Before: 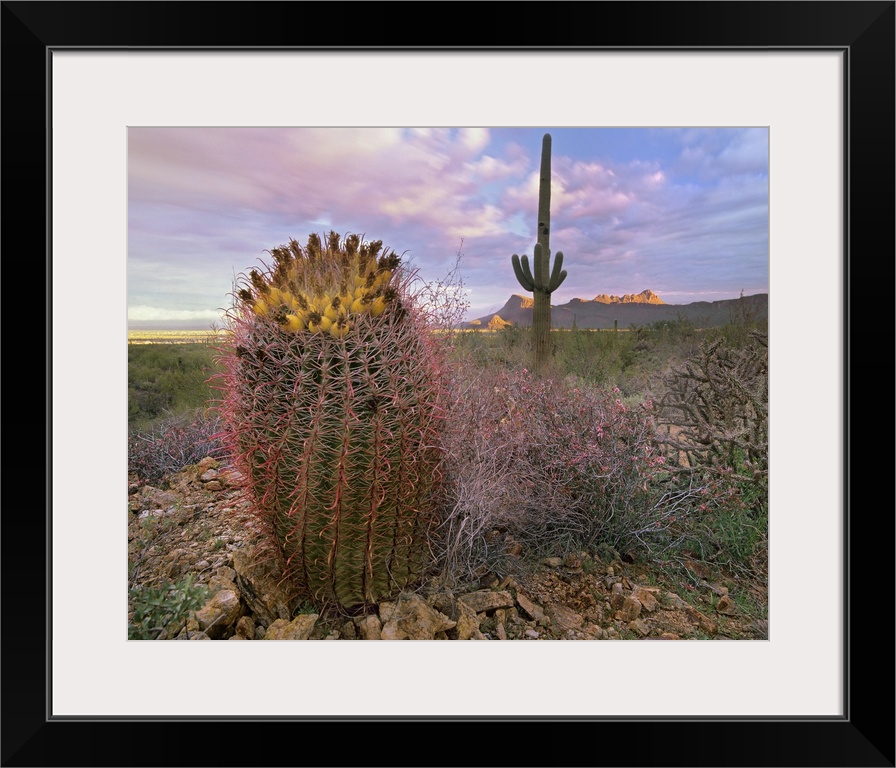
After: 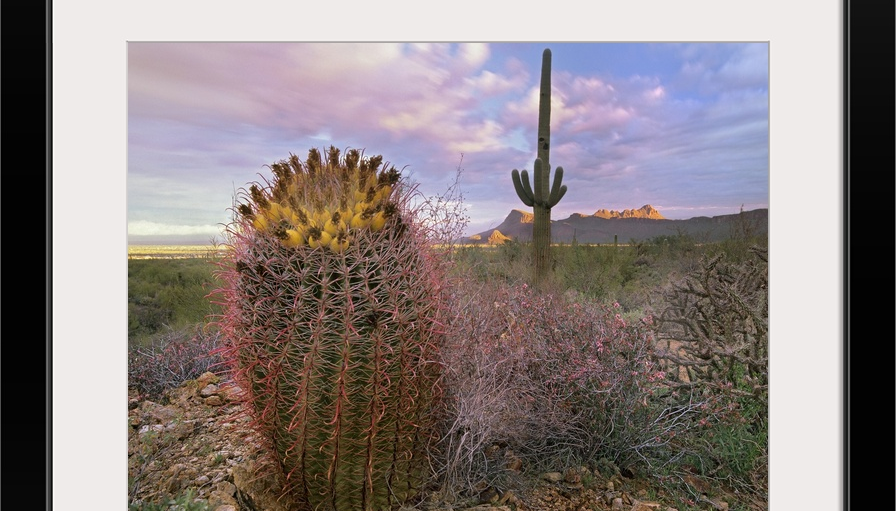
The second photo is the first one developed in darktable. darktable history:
crop: top 11.144%, bottom 22.196%
tone equalizer: edges refinement/feathering 500, mask exposure compensation -1.57 EV, preserve details no
